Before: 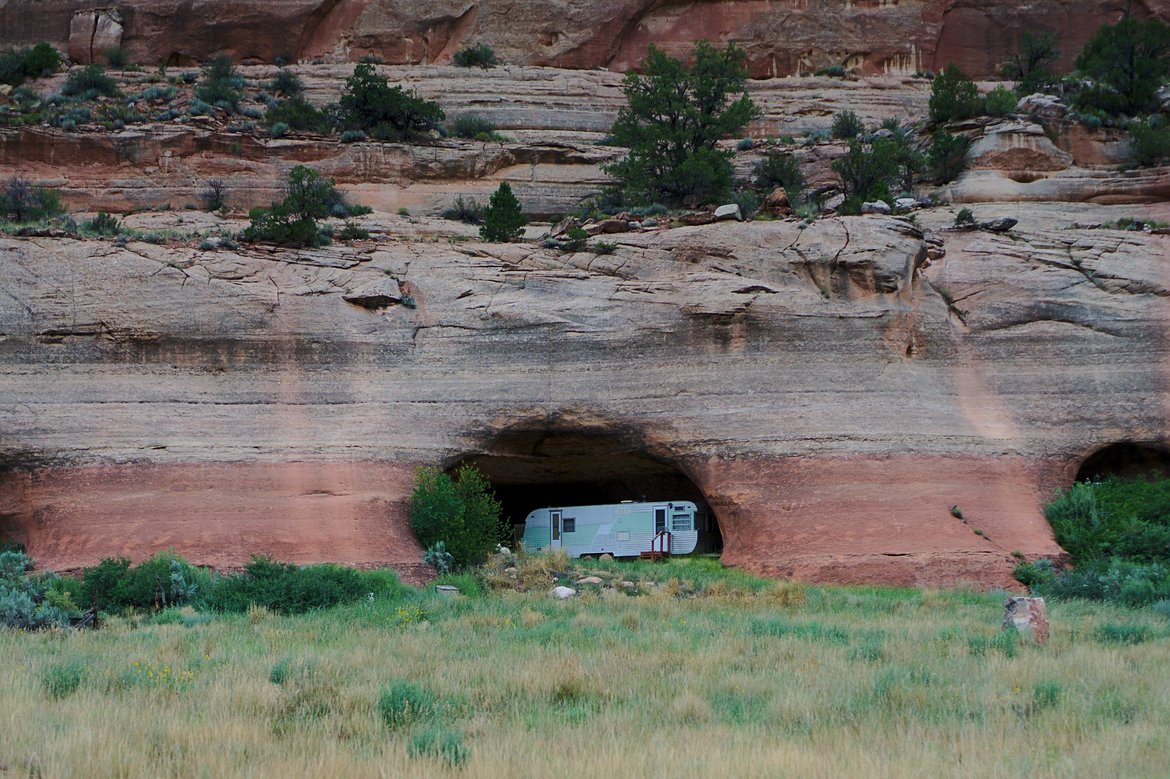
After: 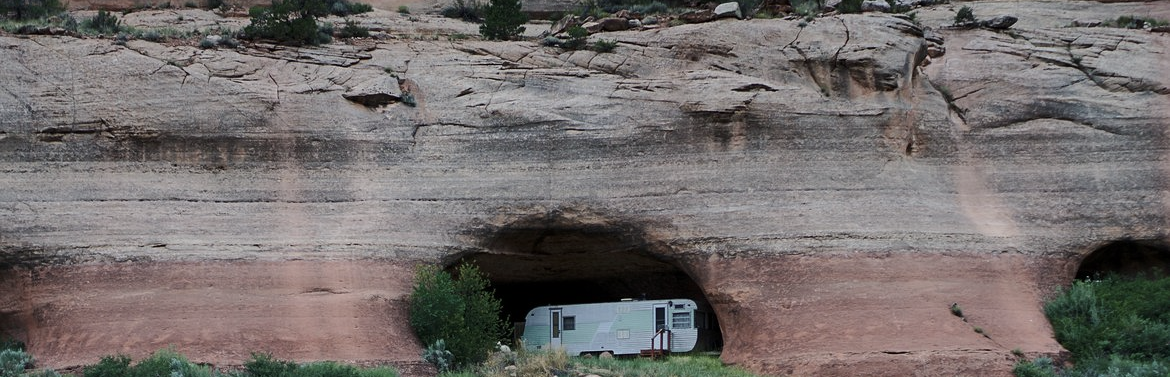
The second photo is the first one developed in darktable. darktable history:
crop and rotate: top 26.056%, bottom 25.543%
contrast brightness saturation: contrast 0.1, saturation -0.36
